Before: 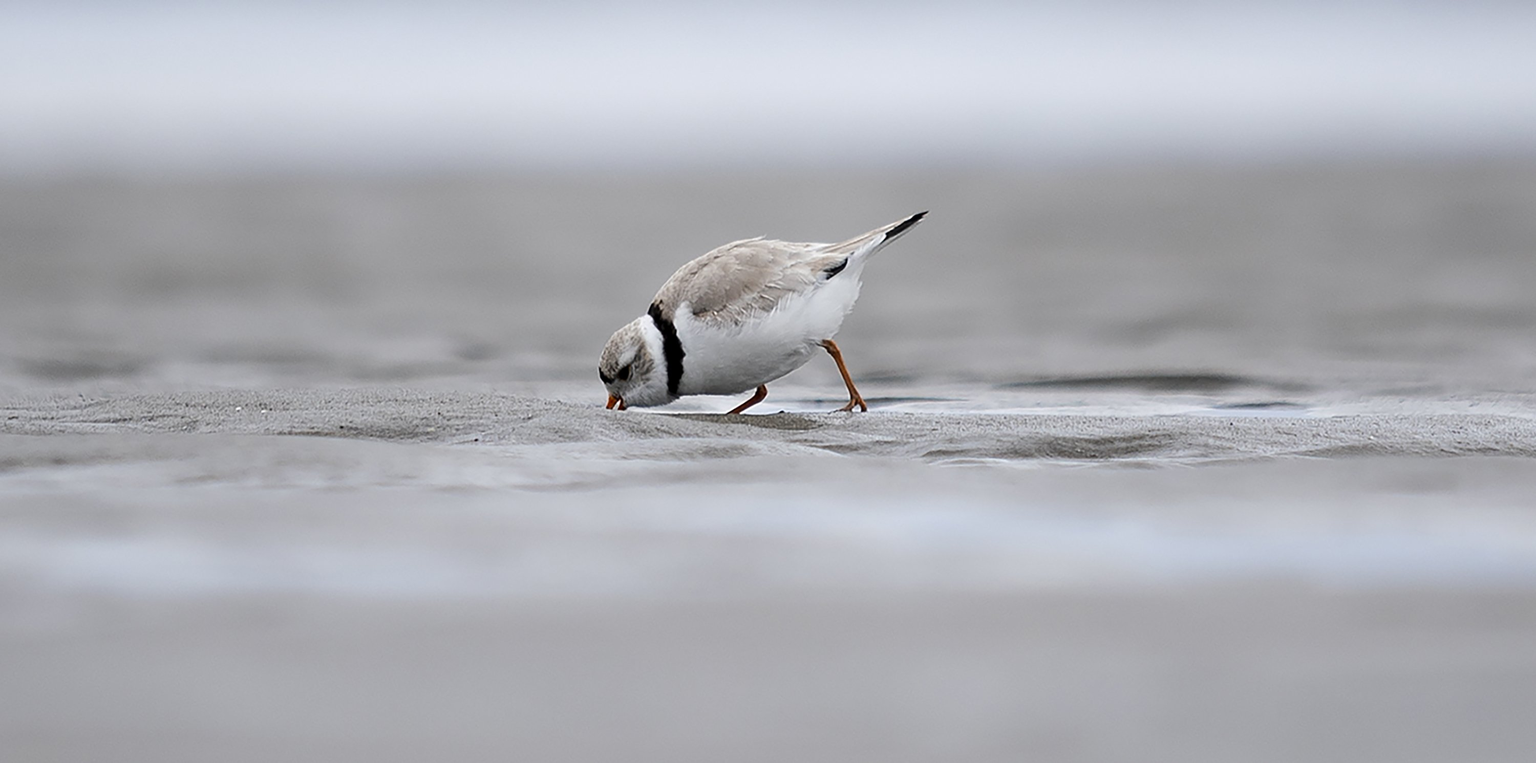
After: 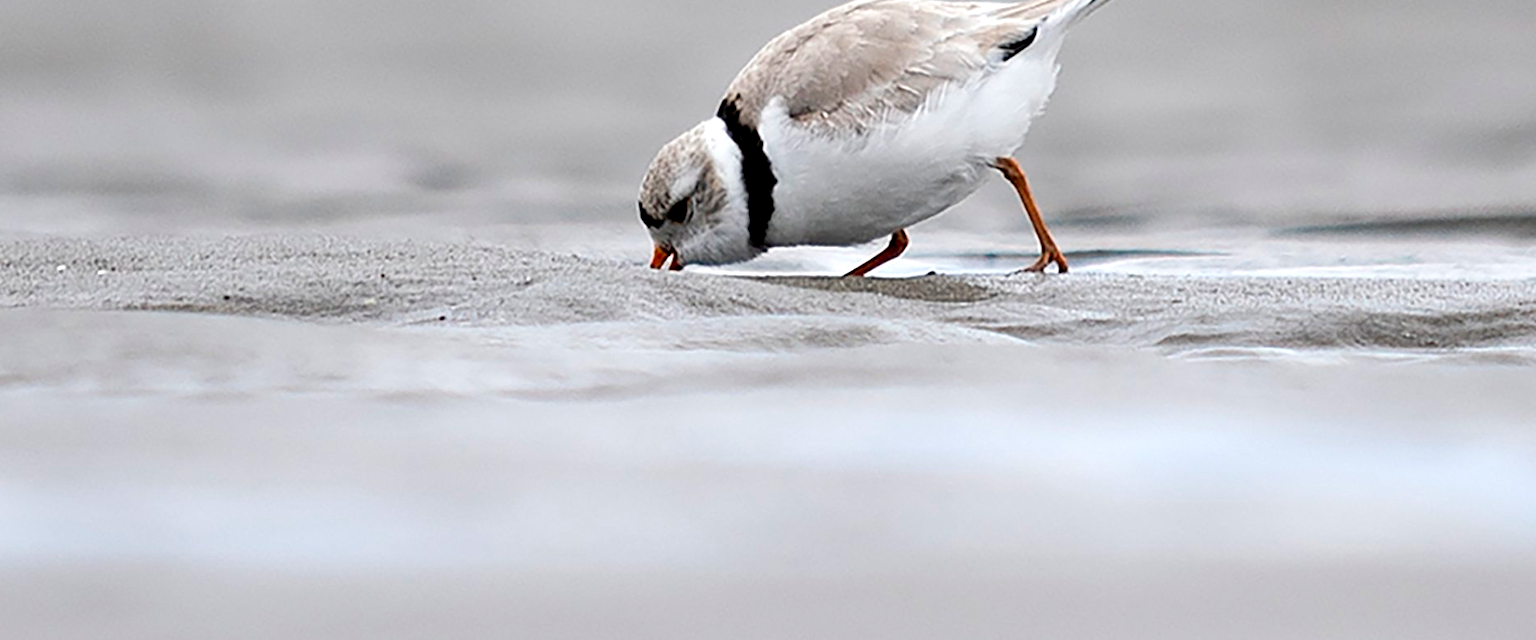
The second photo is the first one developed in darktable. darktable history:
crop: left 13.052%, top 31.713%, right 24.508%, bottom 15.898%
exposure: black level correction 0.004, exposure 0.418 EV, compensate highlight preservation false
